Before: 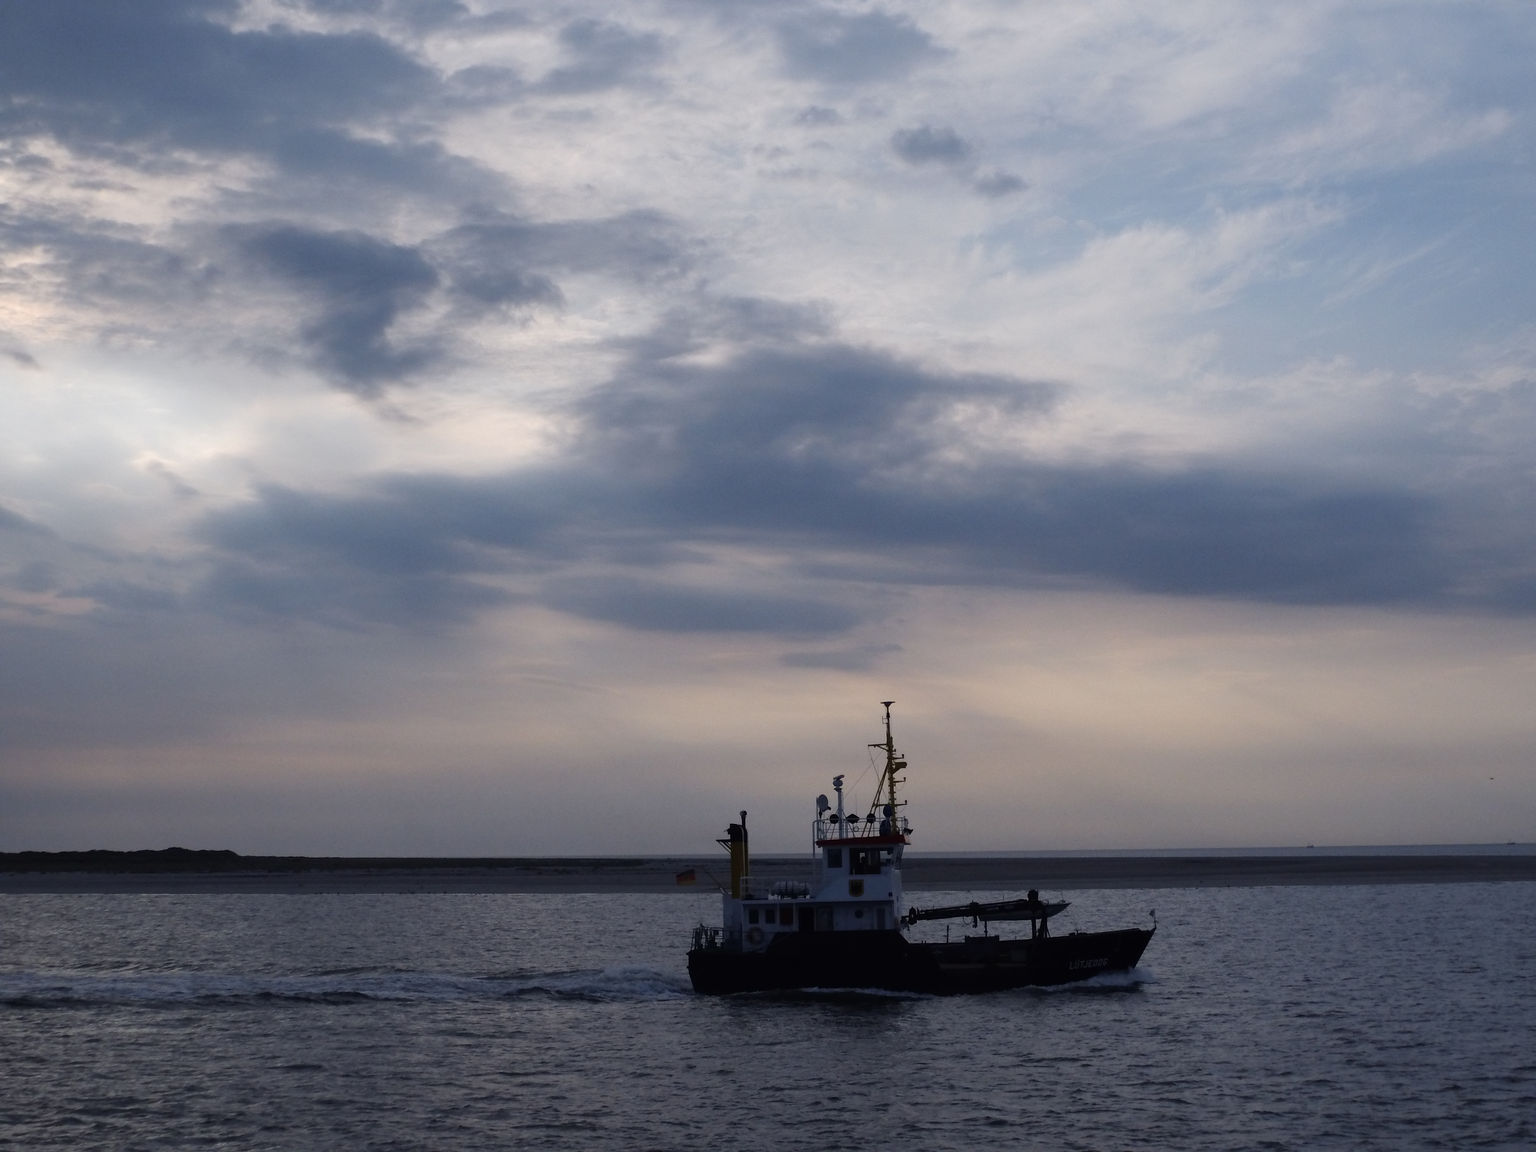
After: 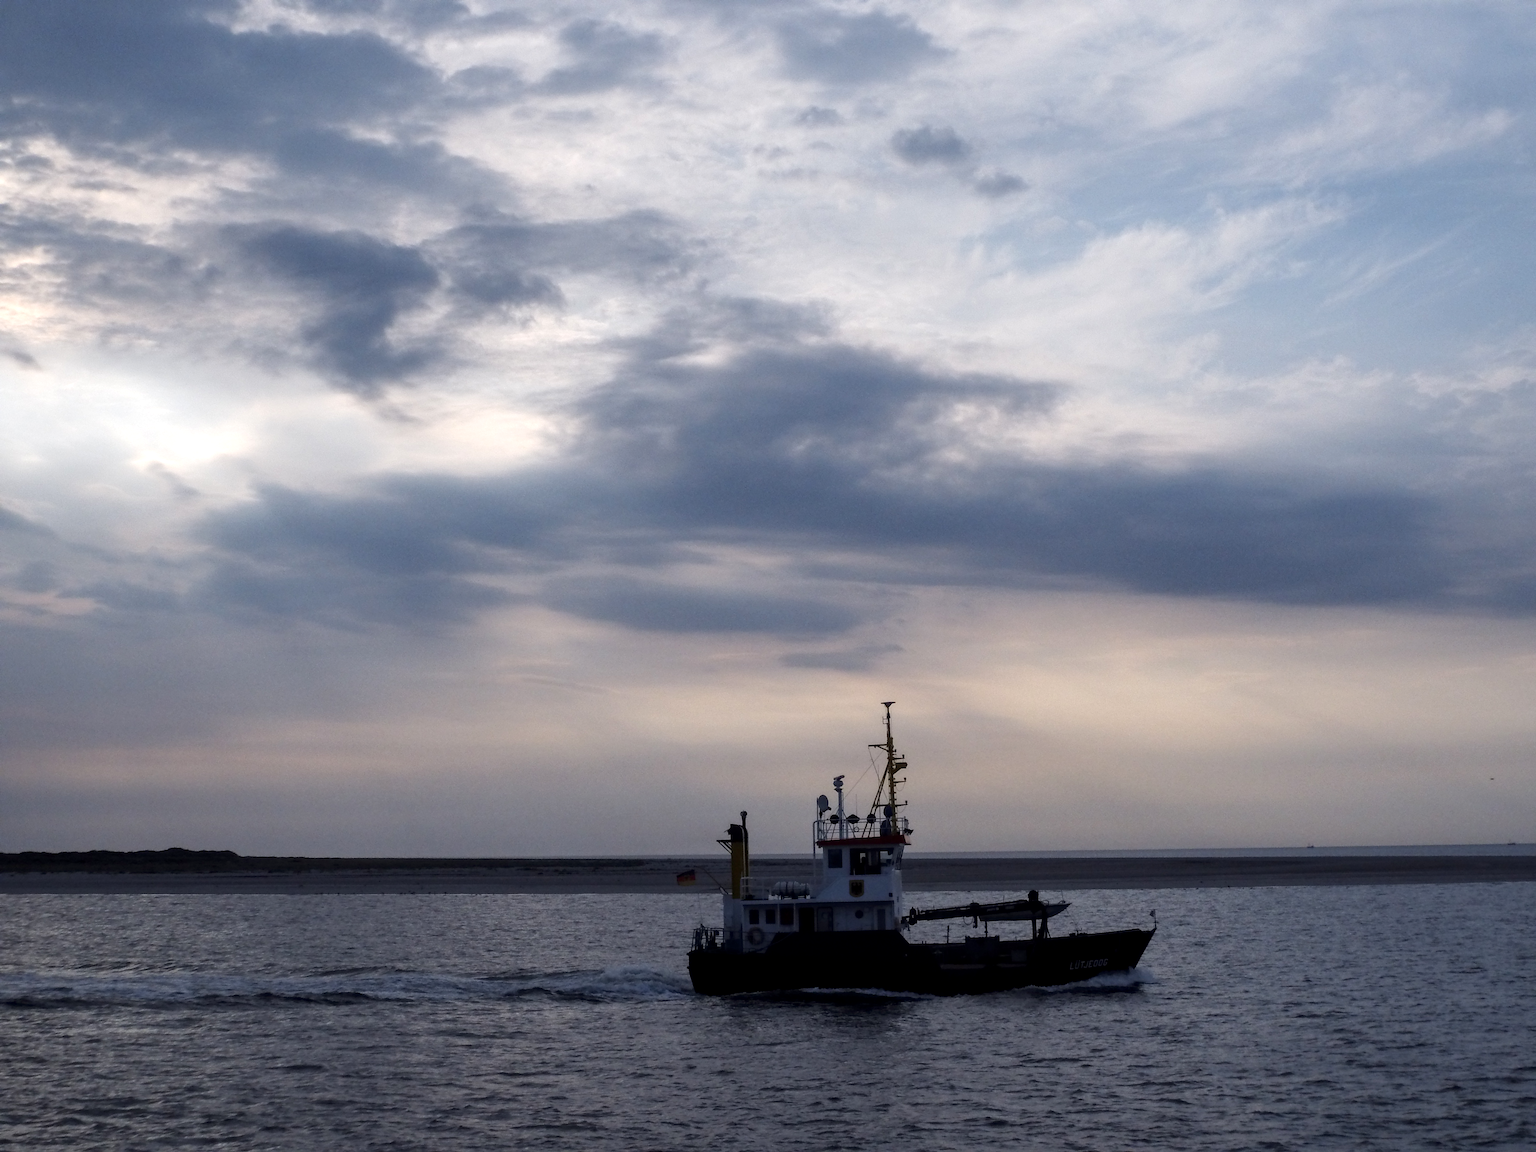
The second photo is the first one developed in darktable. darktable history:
exposure: exposure 0.295 EV, compensate highlight preservation false
local contrast: on, module defaults
